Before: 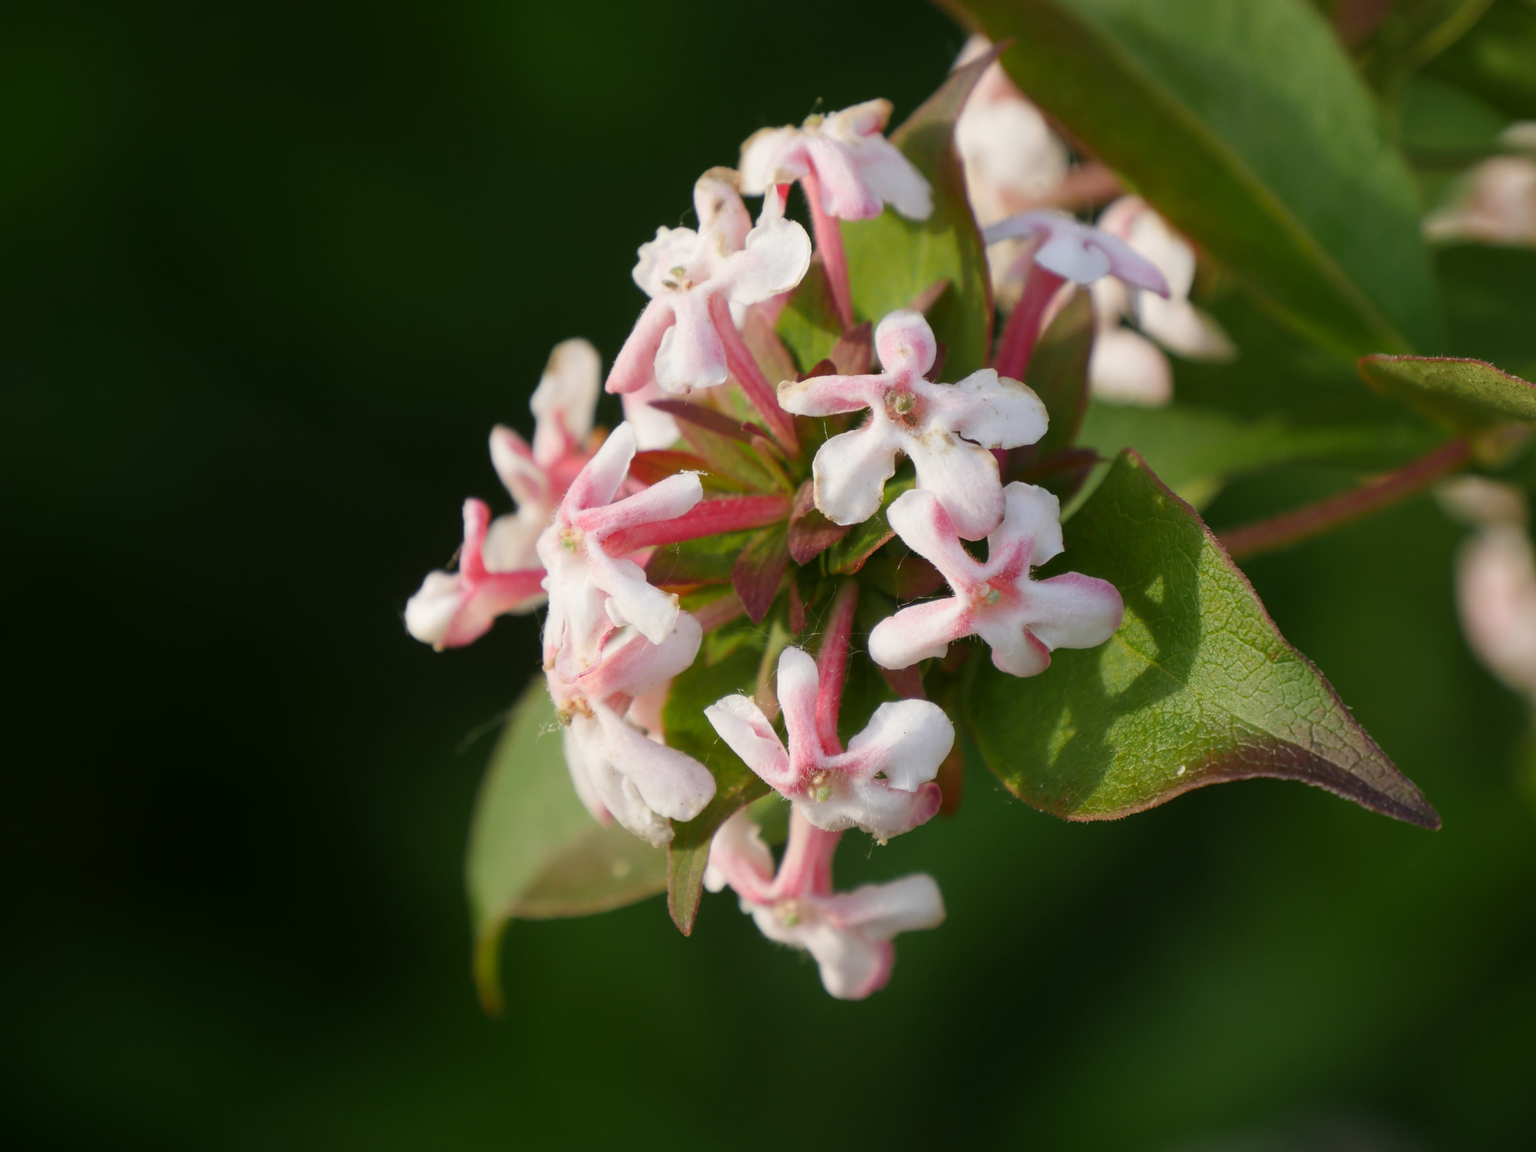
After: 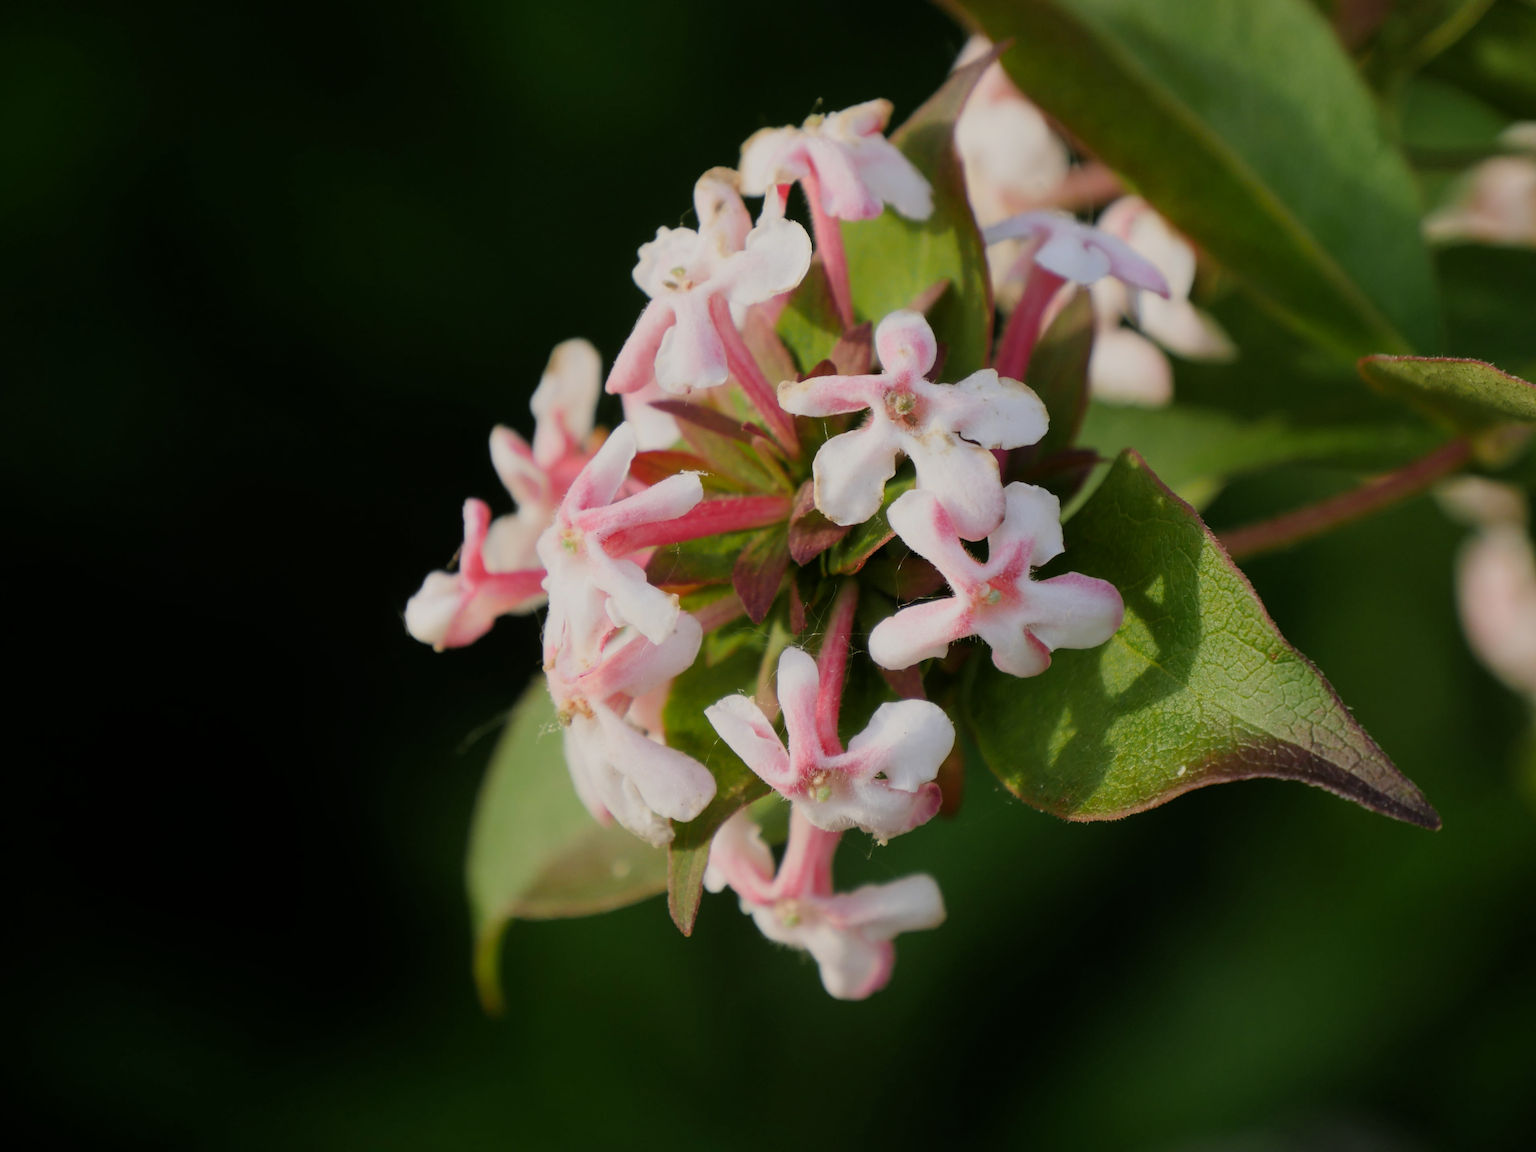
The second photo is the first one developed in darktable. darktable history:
filmic rgb: black relative exposure -7.65 EV, white relative exposure 4.56 EV, hardness 3.61, color science v6 (2022)
